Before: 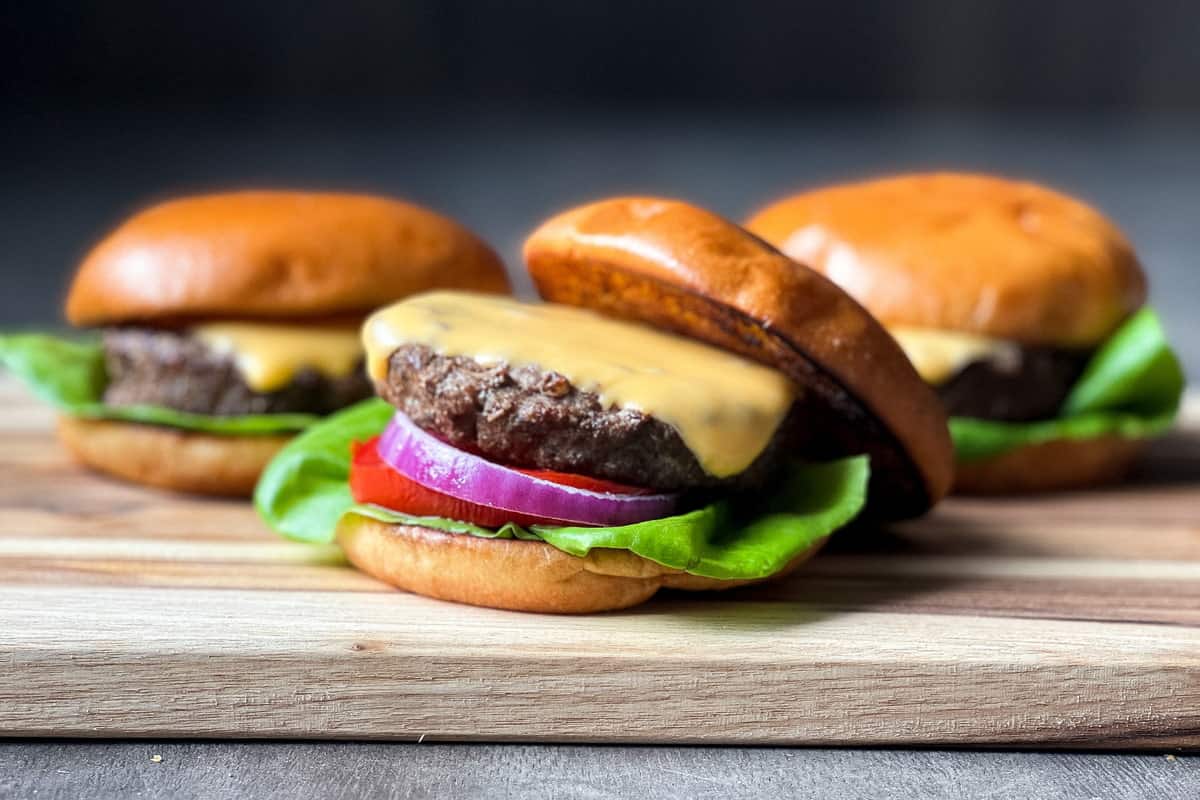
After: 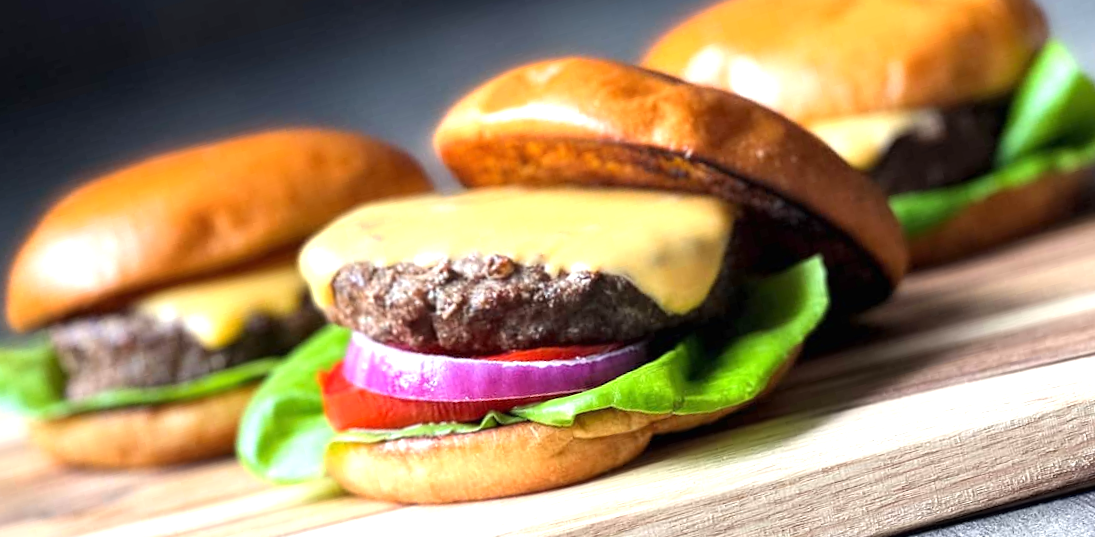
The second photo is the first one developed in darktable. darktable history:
exposure: black level correction 0, exposure 0.68 EV, compensate exposure bias true, compensate highlight preservation false
rotate and perspective: rotation -14.8°, crop left 0.1, crop right 0.903, crop top 0.25, crop bottom 0.748
